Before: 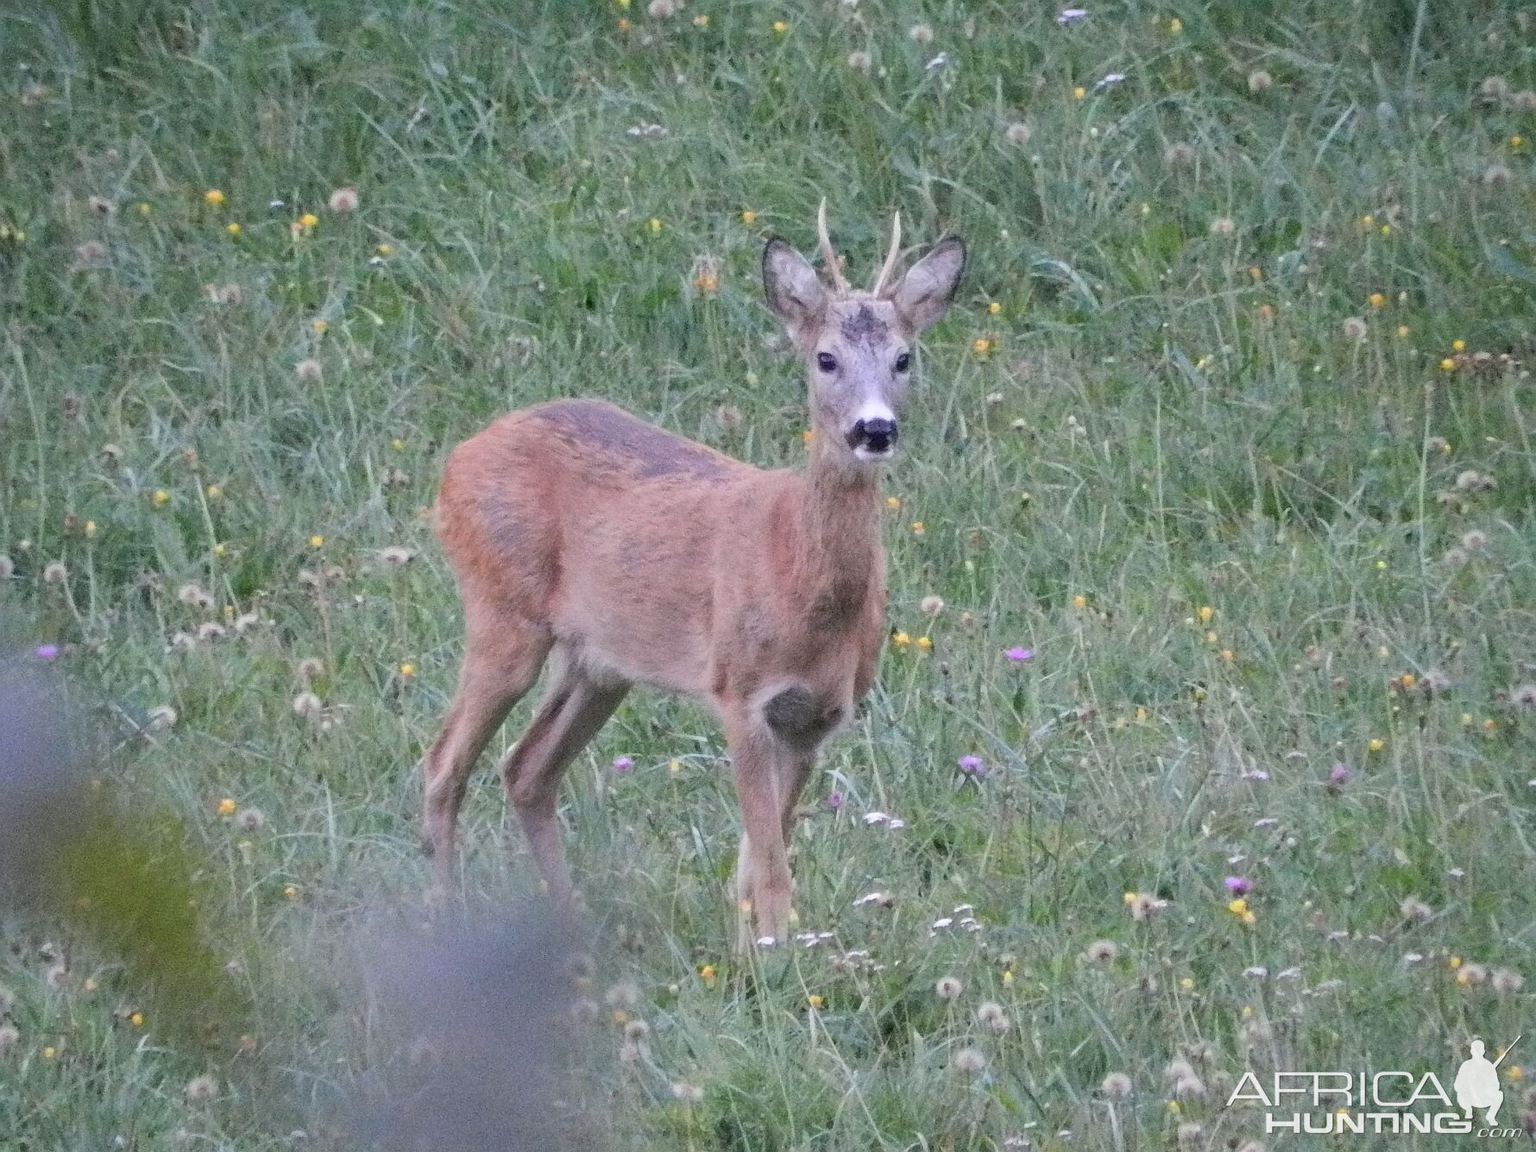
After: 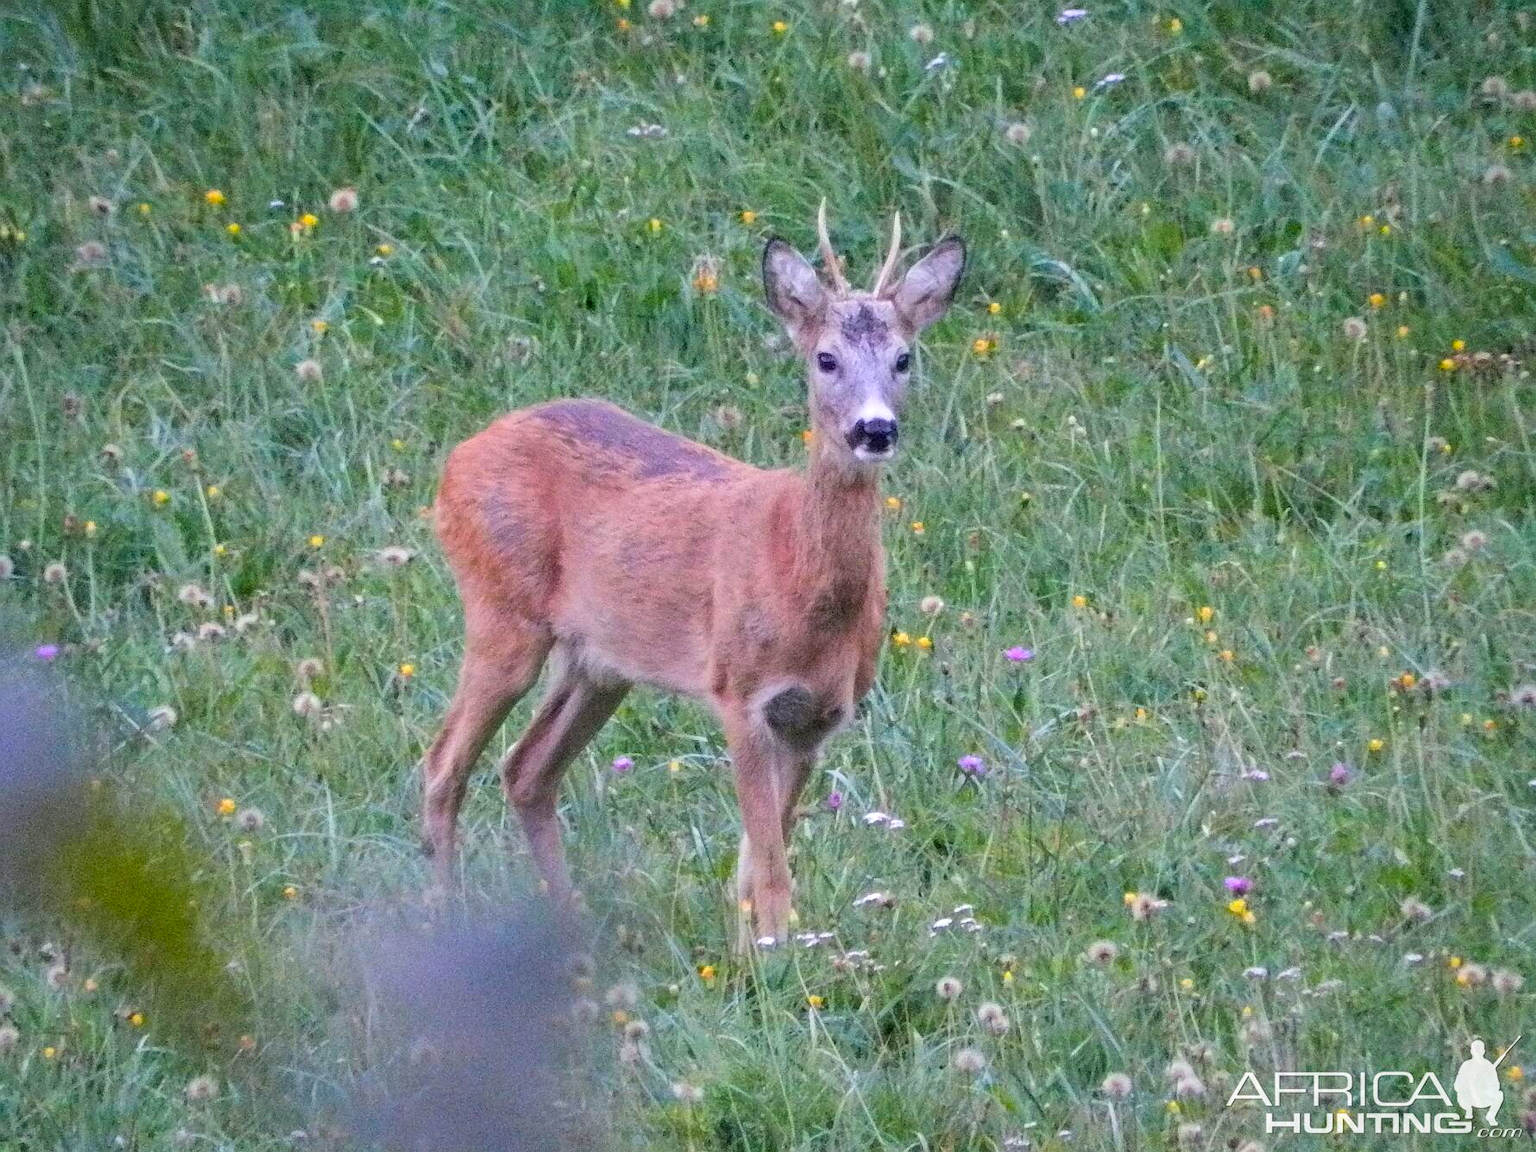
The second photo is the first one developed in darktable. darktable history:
color balance rgb: linear chroma grading › global chroma 15%, perceptual saturation grading › global saturation 30%
local contrast: on, module defaults
velvia: strength 15%
